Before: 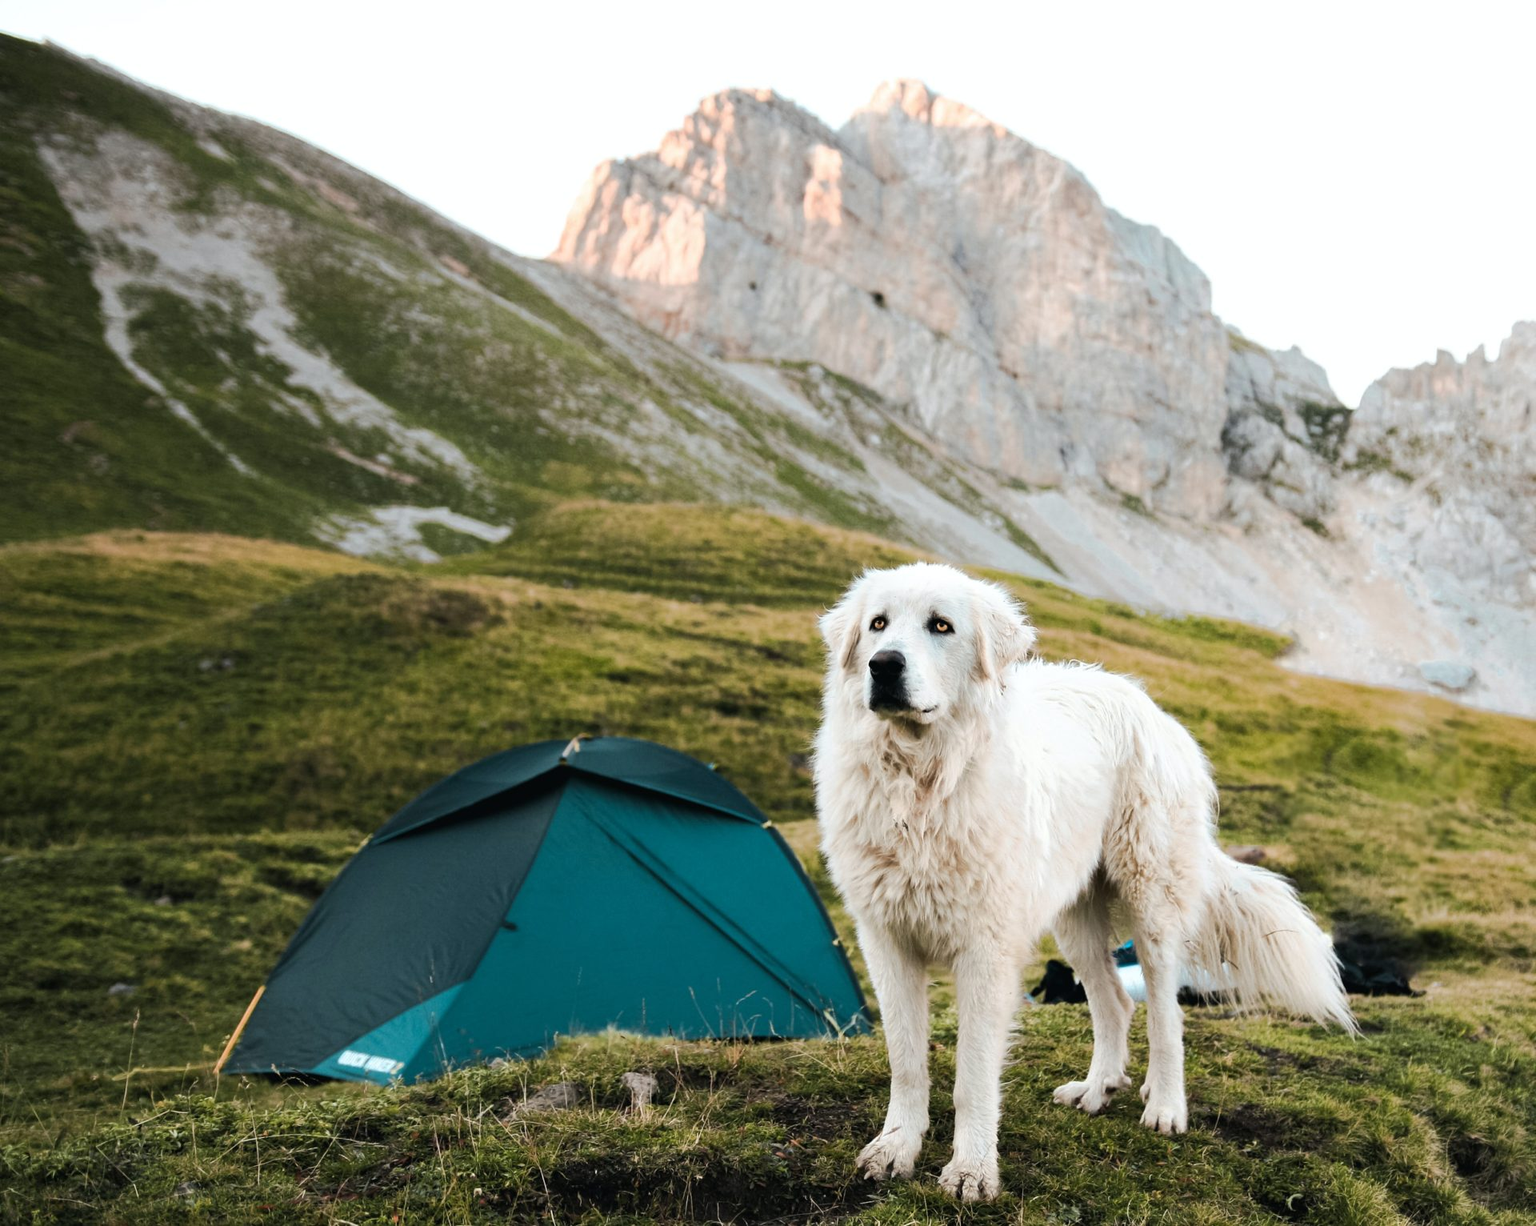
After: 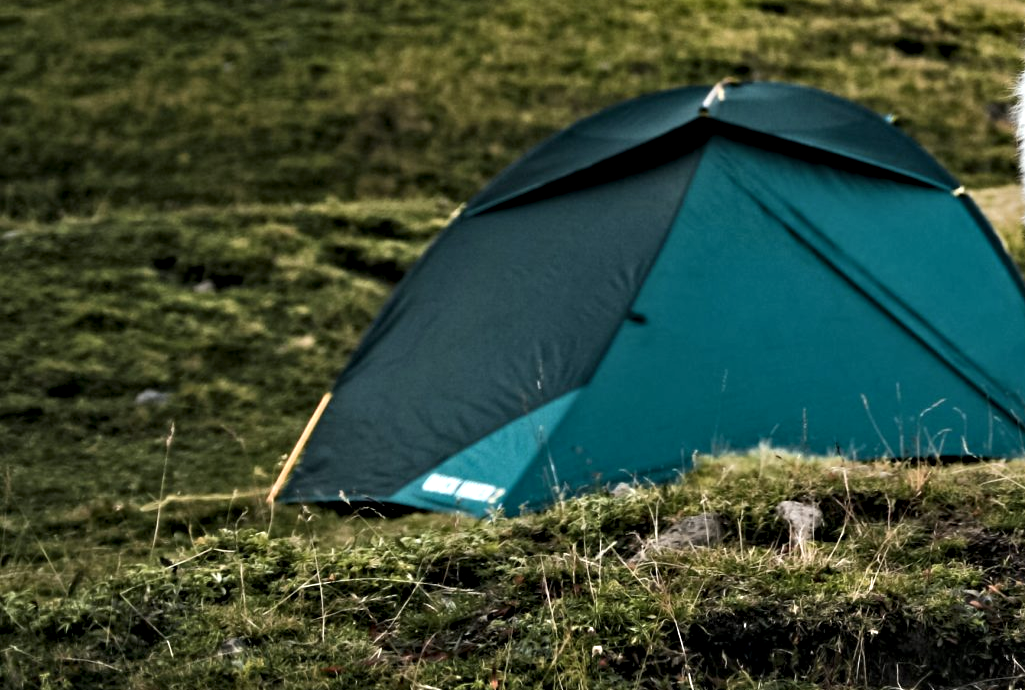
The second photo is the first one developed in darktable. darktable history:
crop and rotate: top 54.778%, right 46.61%, bottom 0.159%
contrast equalizer: y [[0.511, 0.558, 0.631, 0.632, 0.559, 0.512], [0.5 ×6], [0.5 ×6], [0 ×6], [0 ×6]]
